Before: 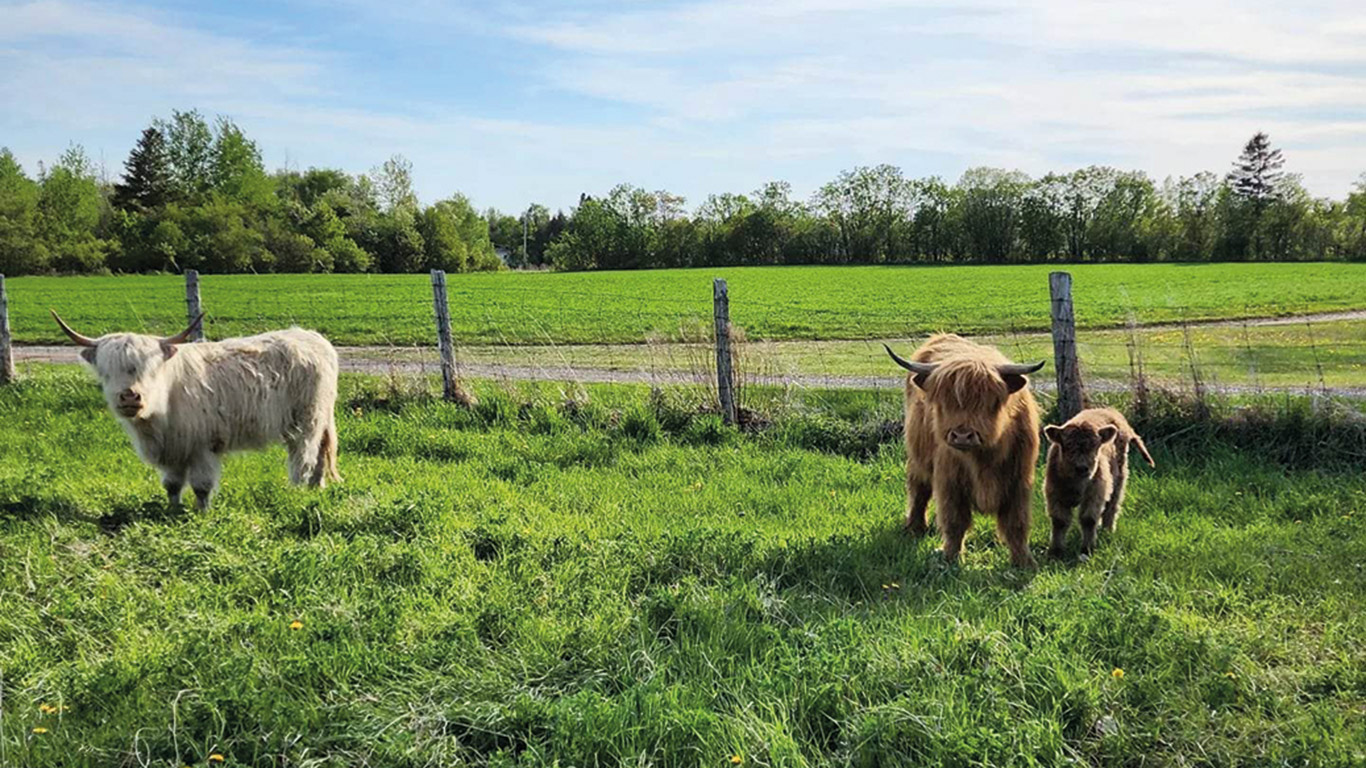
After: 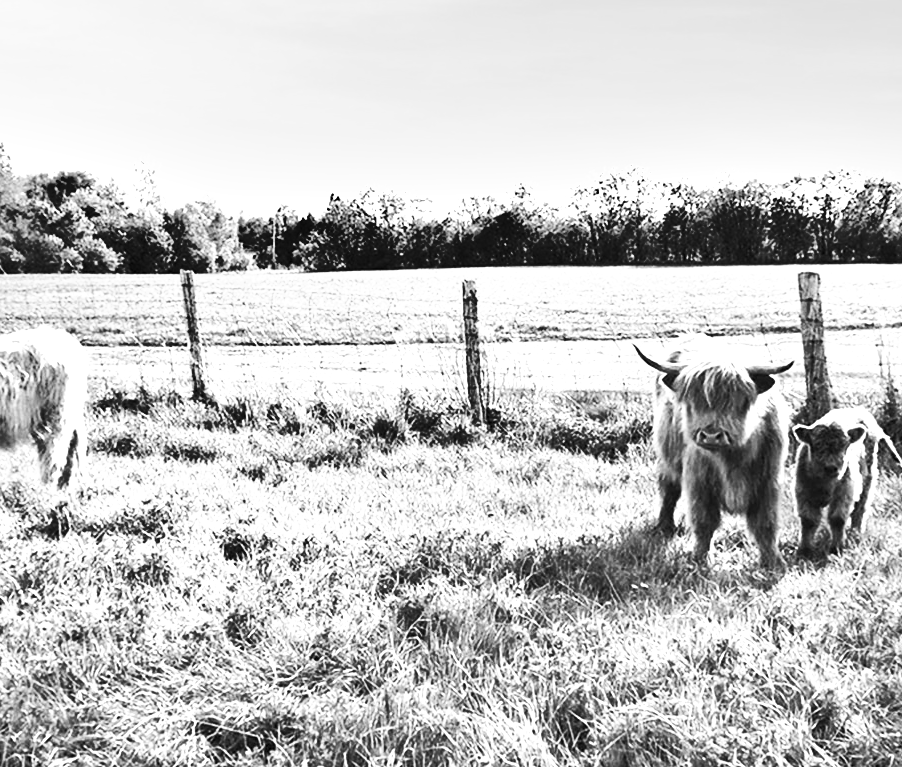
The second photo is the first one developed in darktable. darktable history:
contrast brightness saturation: contrast 0.24, brightness 0.09
crop and rotate: left 18.442%, right 15.508%
monochrome: size 3.1
exposure: black level correction 0, exposure 1.741 EV, compensate exposure bias true, compensate highlight preservation false
shadows and highlights: white point adjustment 1, soften with gaussian
color balance rgb: perceptual saturation grading › global saturation 25%, global vibrance 20%
